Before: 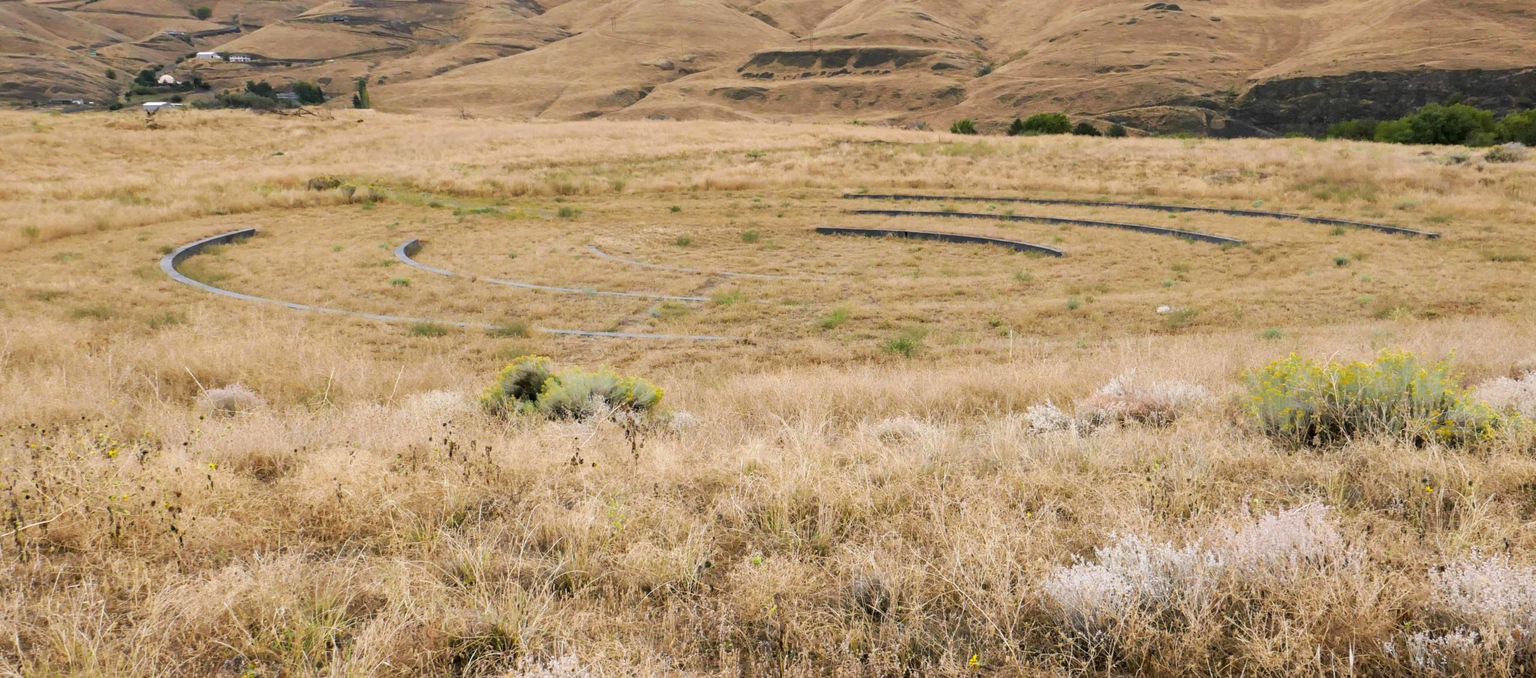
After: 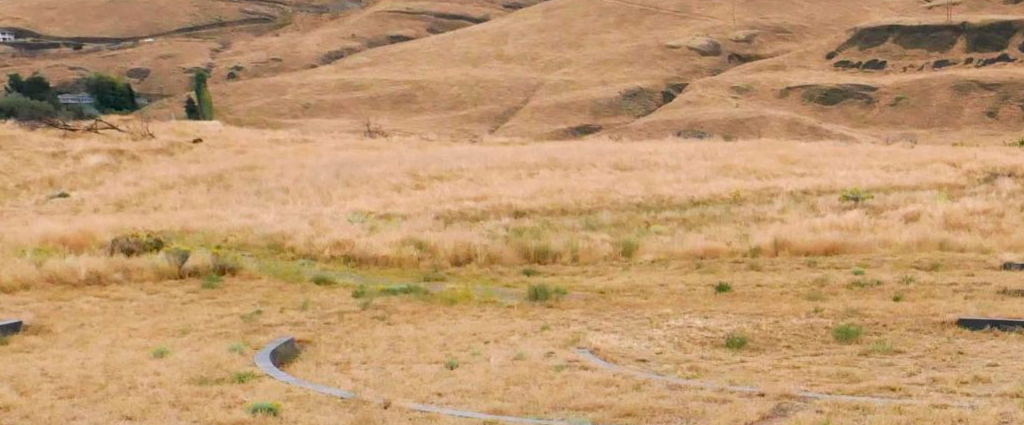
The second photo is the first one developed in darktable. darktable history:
crop: left 15.768%, top 5.441%, right 44.201%, bottom 56.9%
